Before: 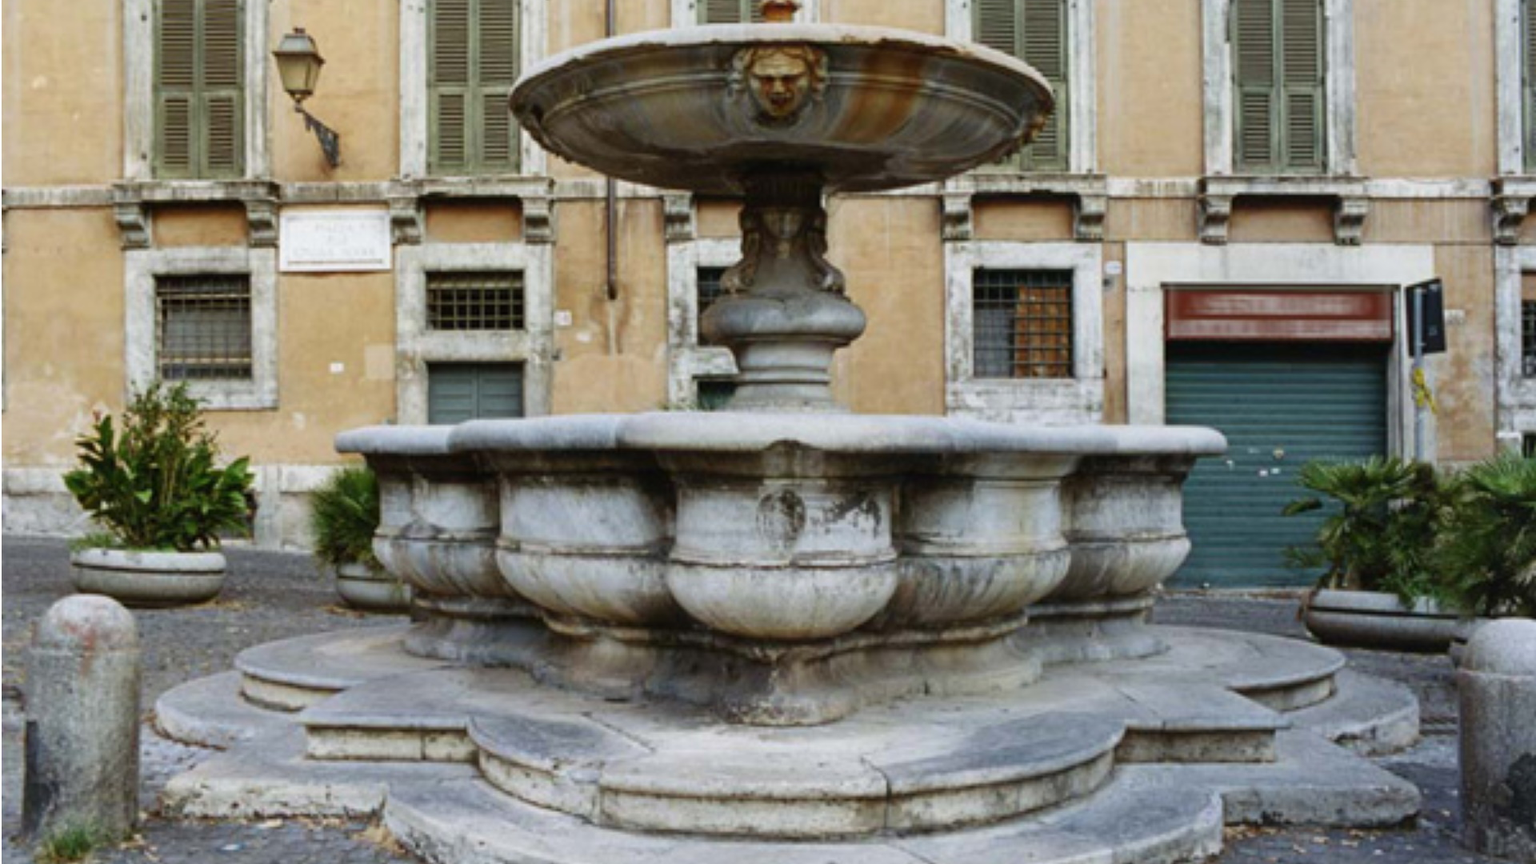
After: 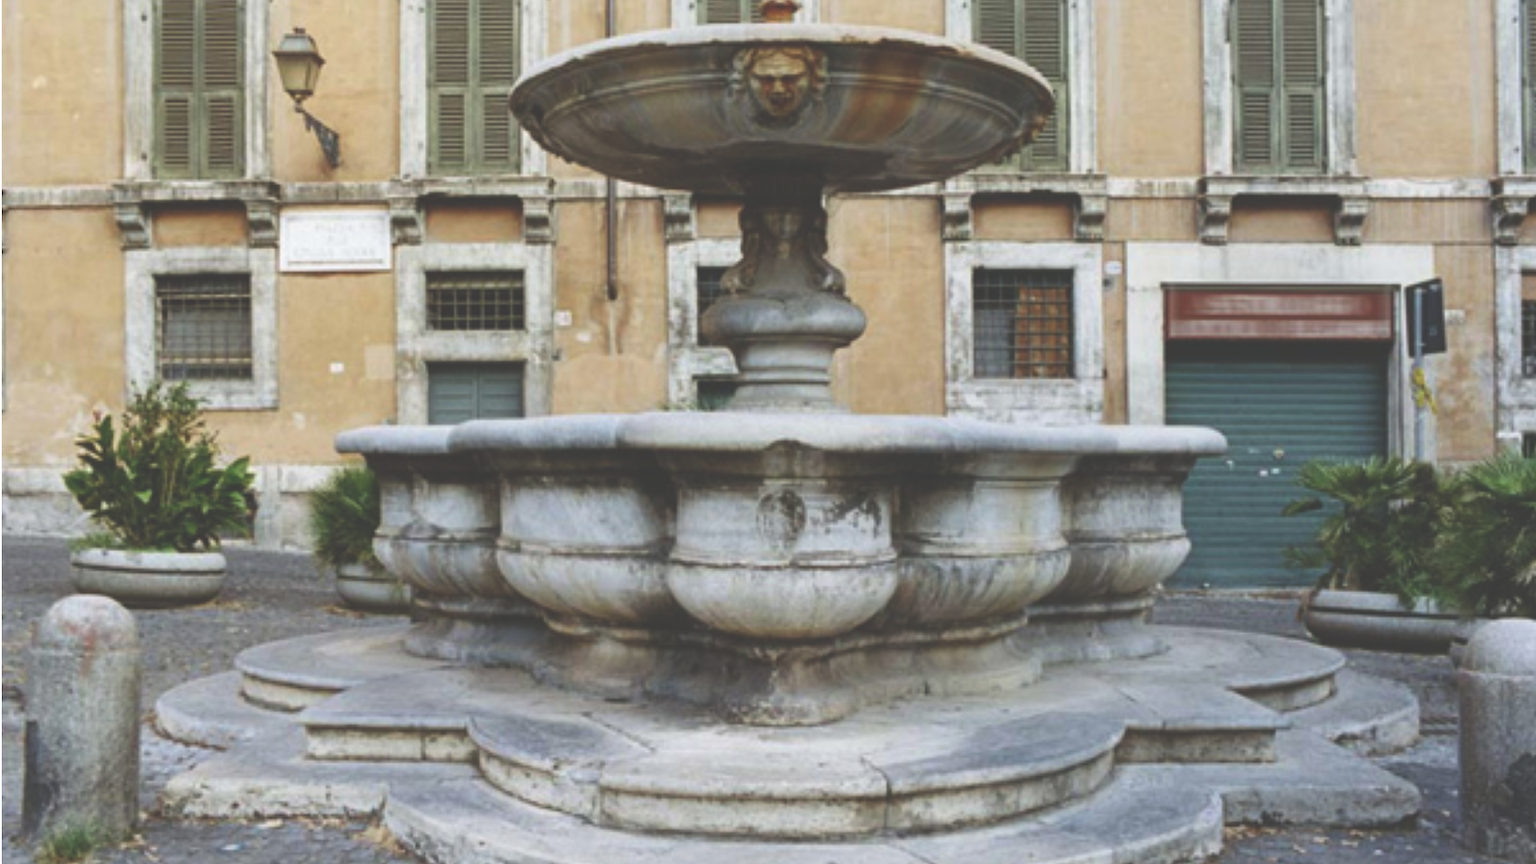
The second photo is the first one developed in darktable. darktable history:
exposure: black level correction -0.041, exposure 0.065 EV, compensate highlight preservation false
